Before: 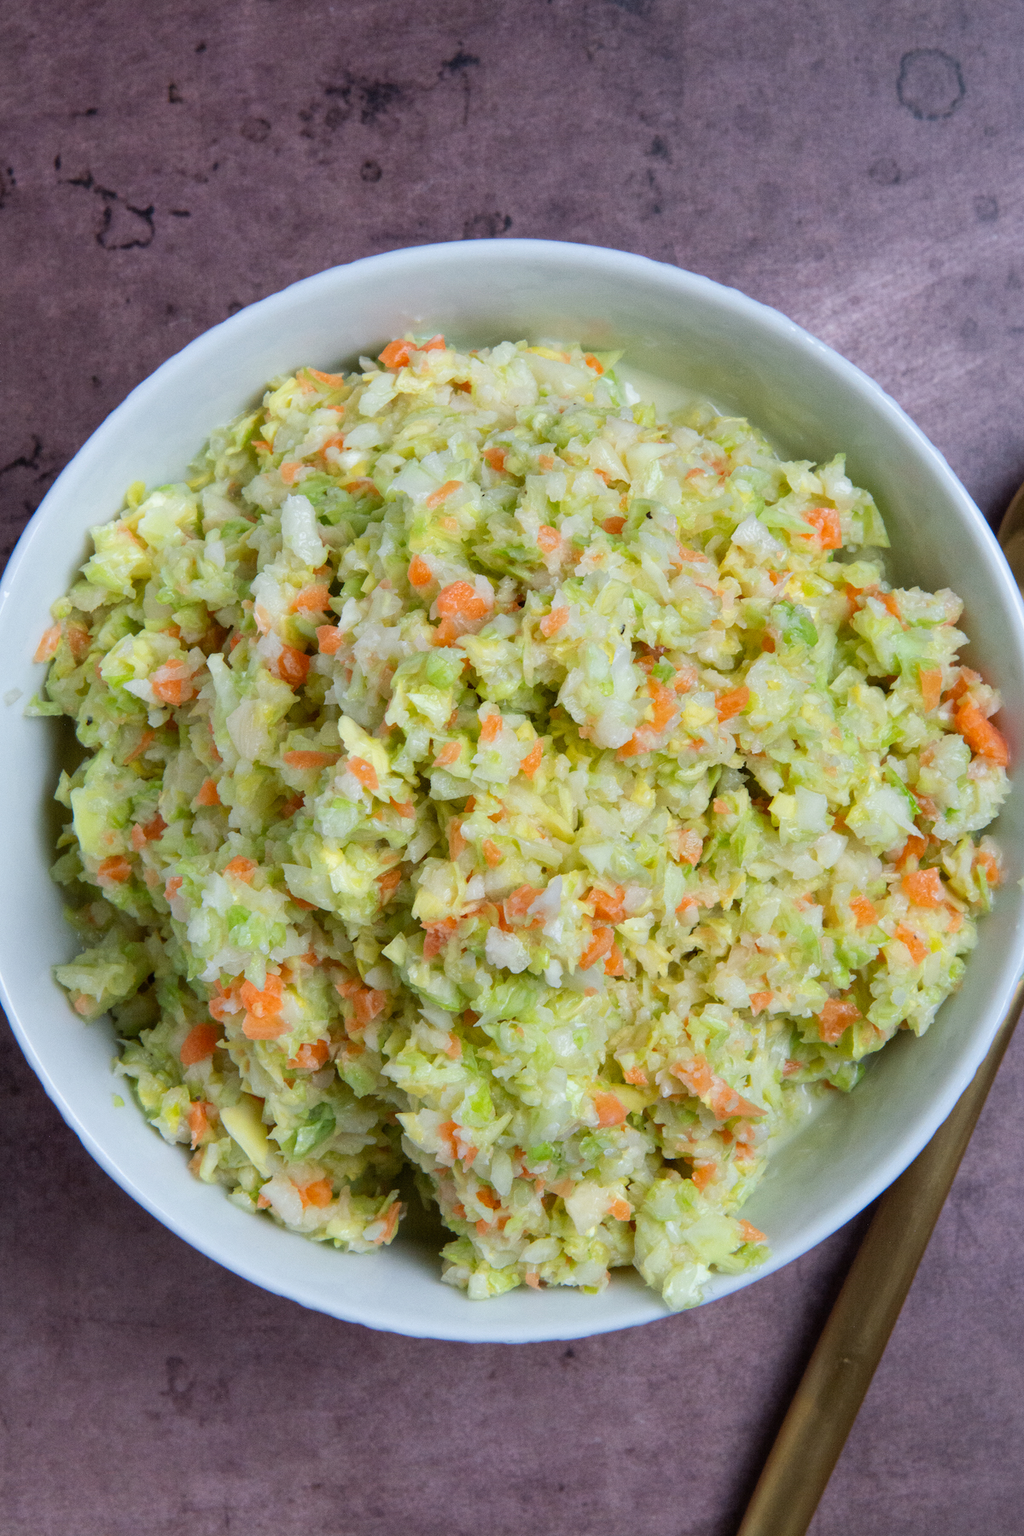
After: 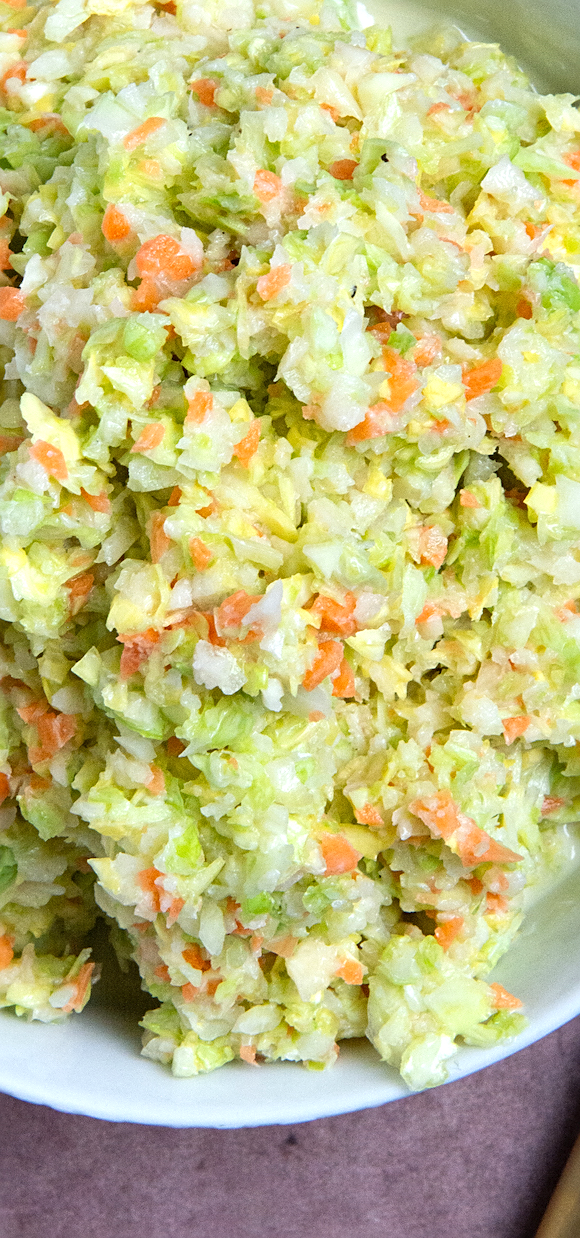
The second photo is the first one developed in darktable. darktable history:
crop: left 31.37%, top 24.788%, right 20.253%, bottom 6.403%
sharpen: on, module defaults
exposure: exposure 0.496 EV, compensate highlight preservation false
